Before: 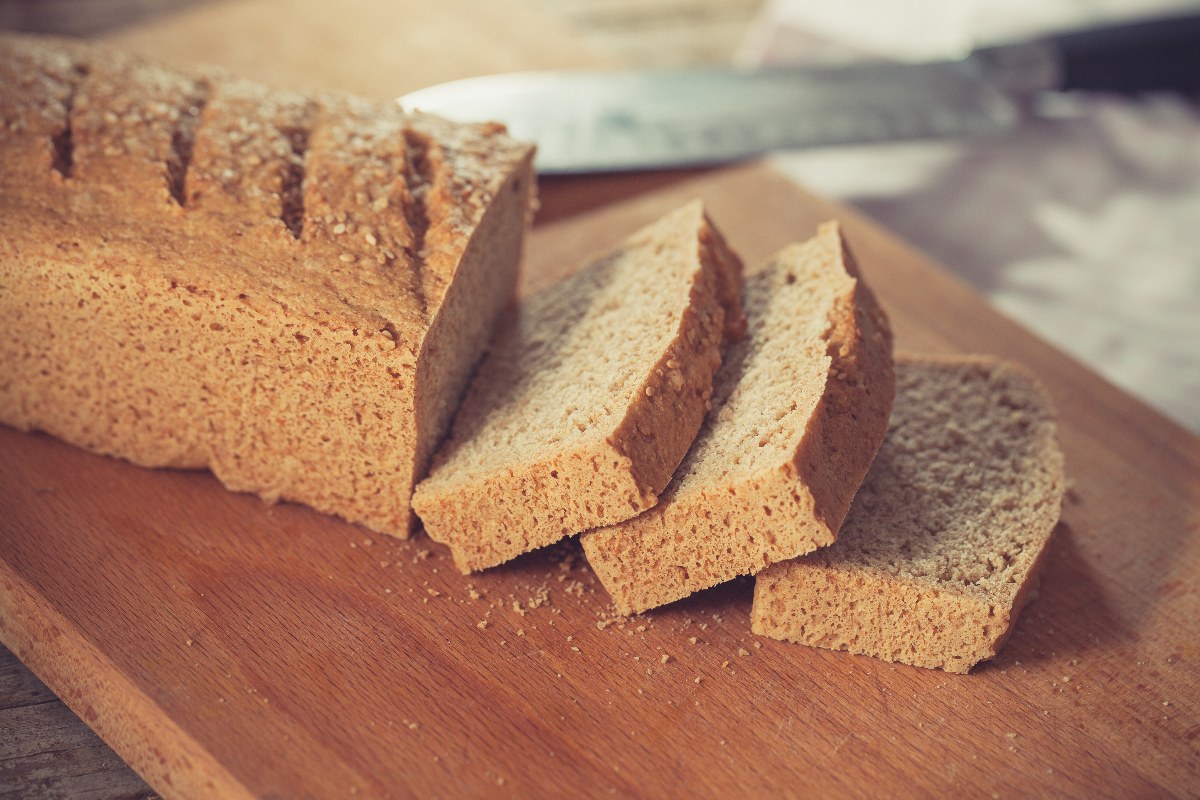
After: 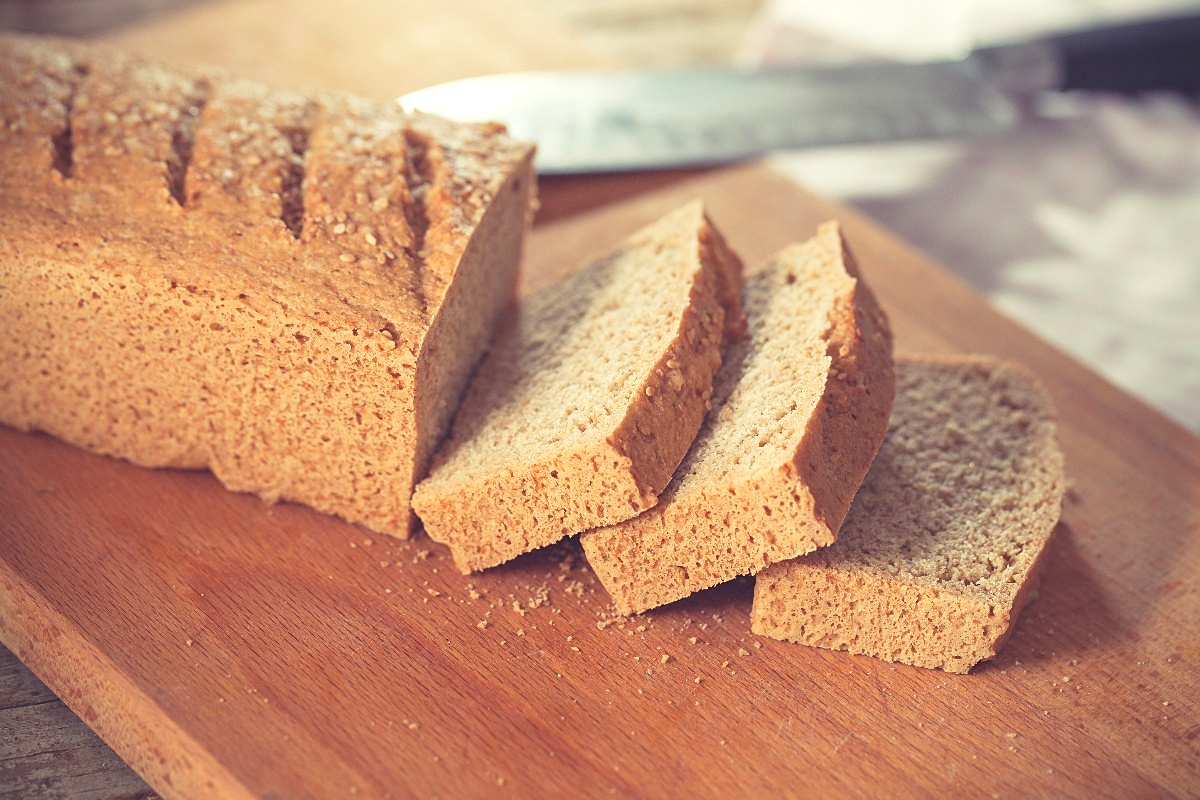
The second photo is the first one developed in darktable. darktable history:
sharpen: radius 1.559, amount 0.373, threshold 1.271
levels: levels [0, 0.435, 0.917]
